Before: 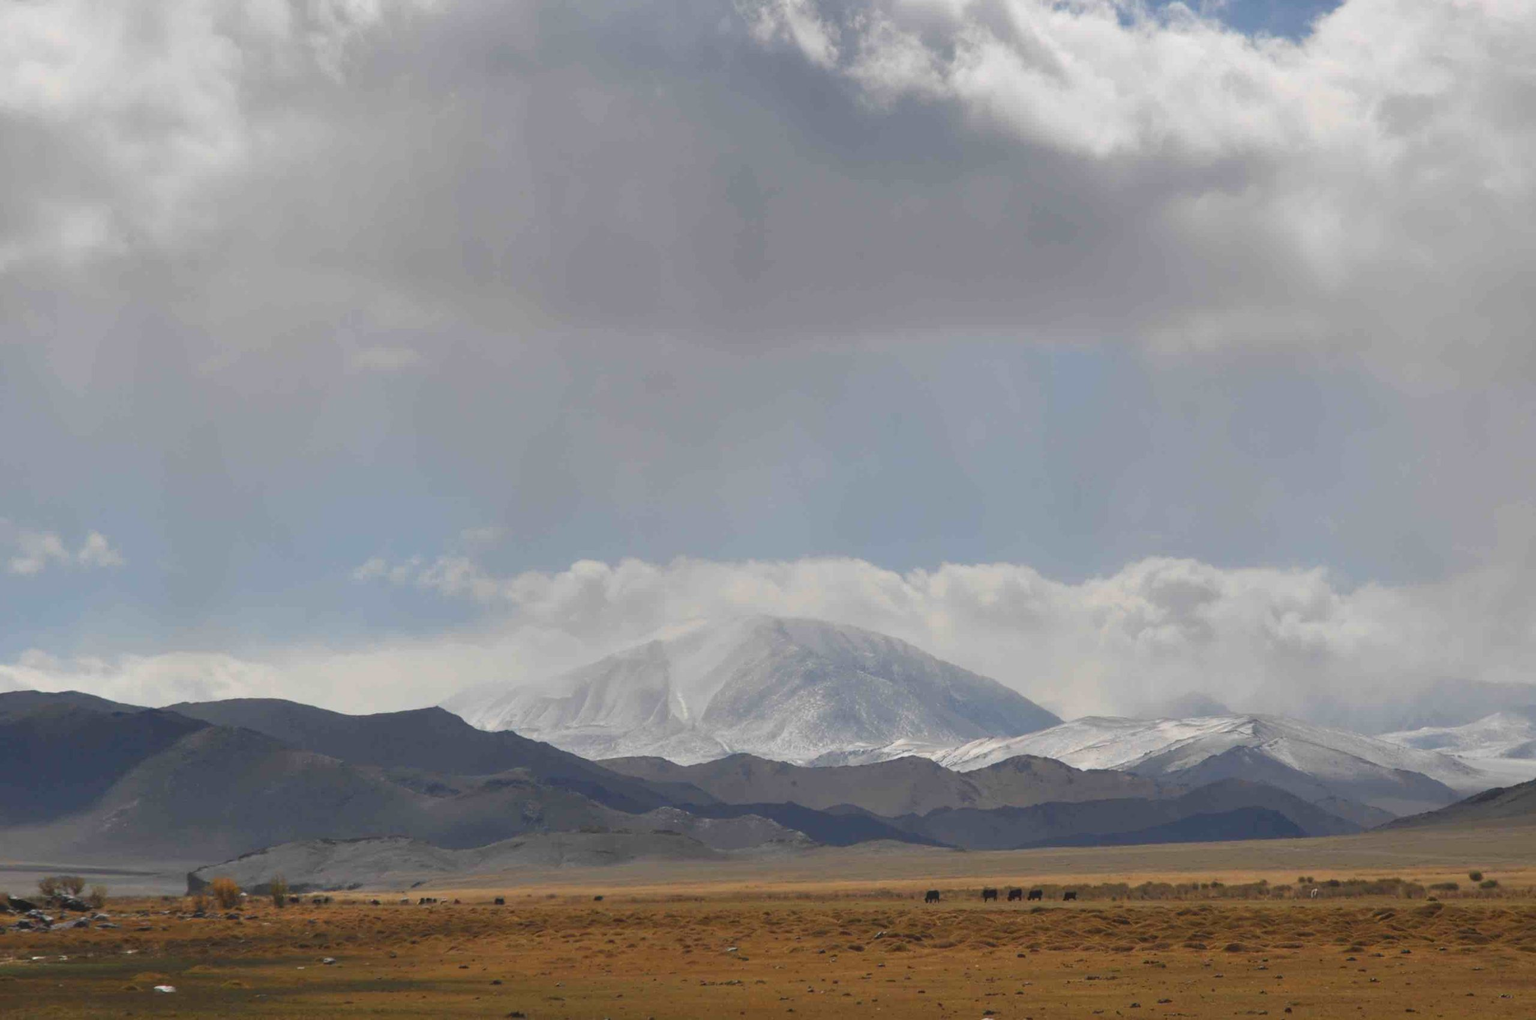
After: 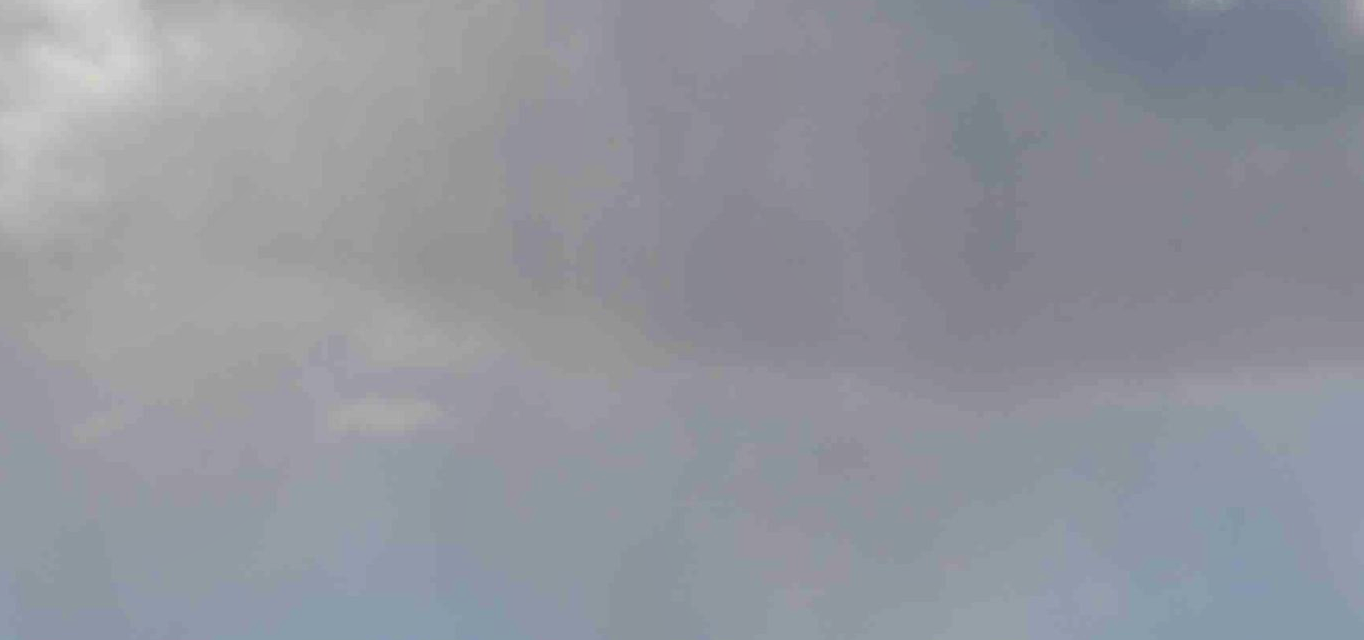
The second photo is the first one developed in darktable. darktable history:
local contrast: on, module defaults
crop: left 10.092%, top 10.661%, right 36.607%, bottom 51.688%
velvia: strength 26.37%
